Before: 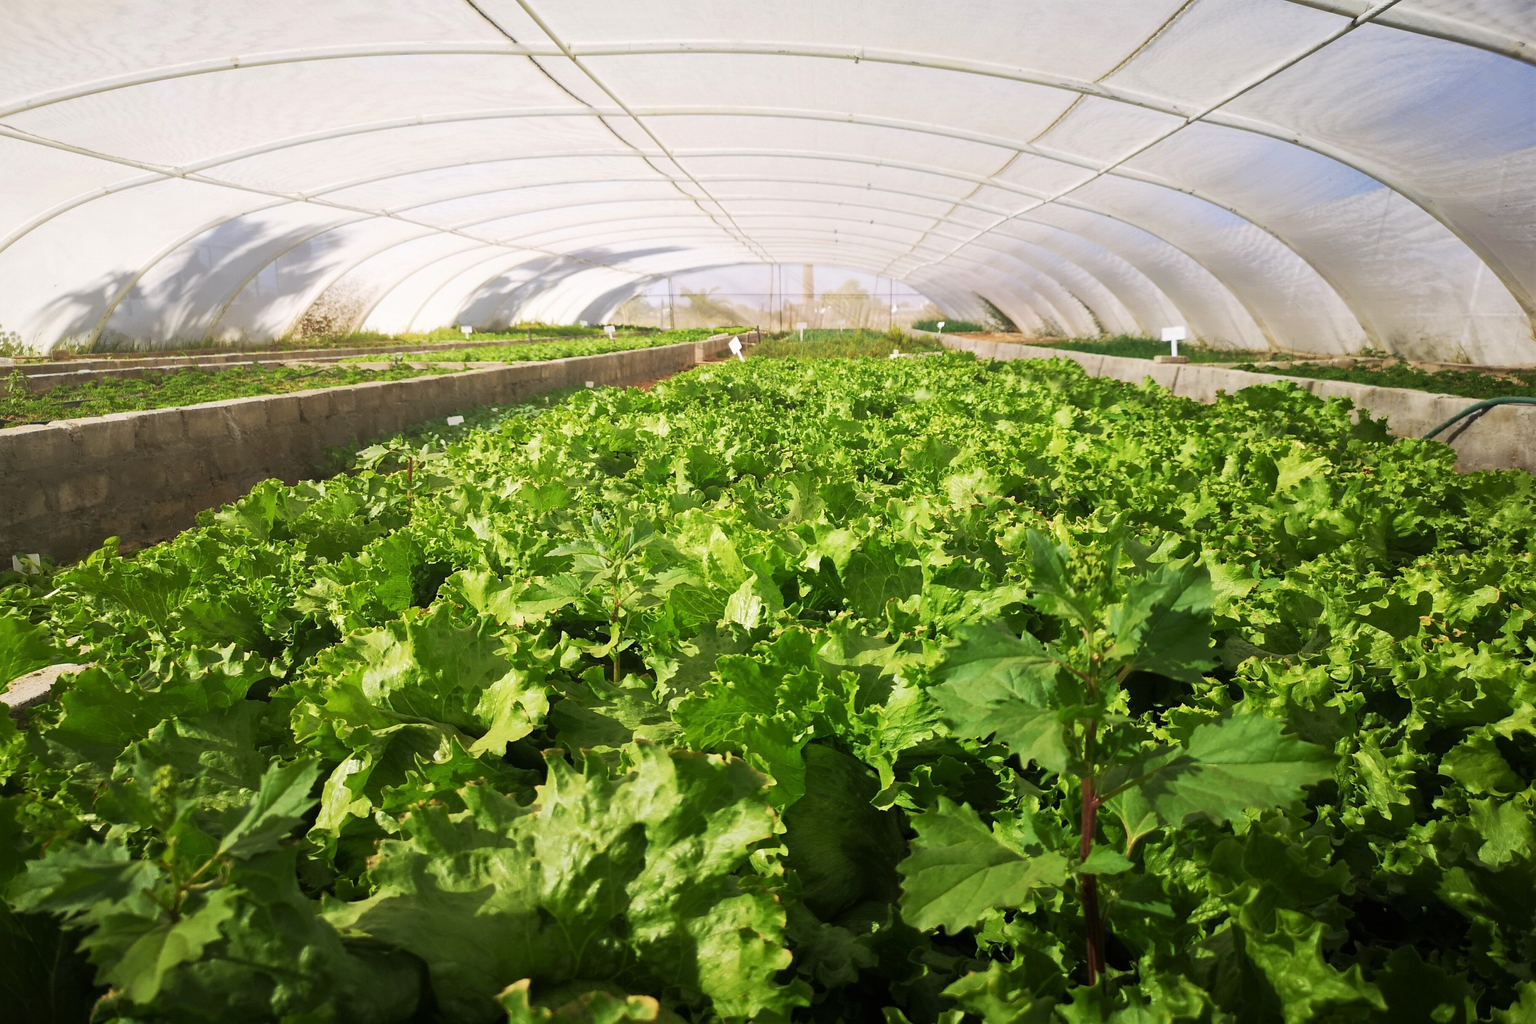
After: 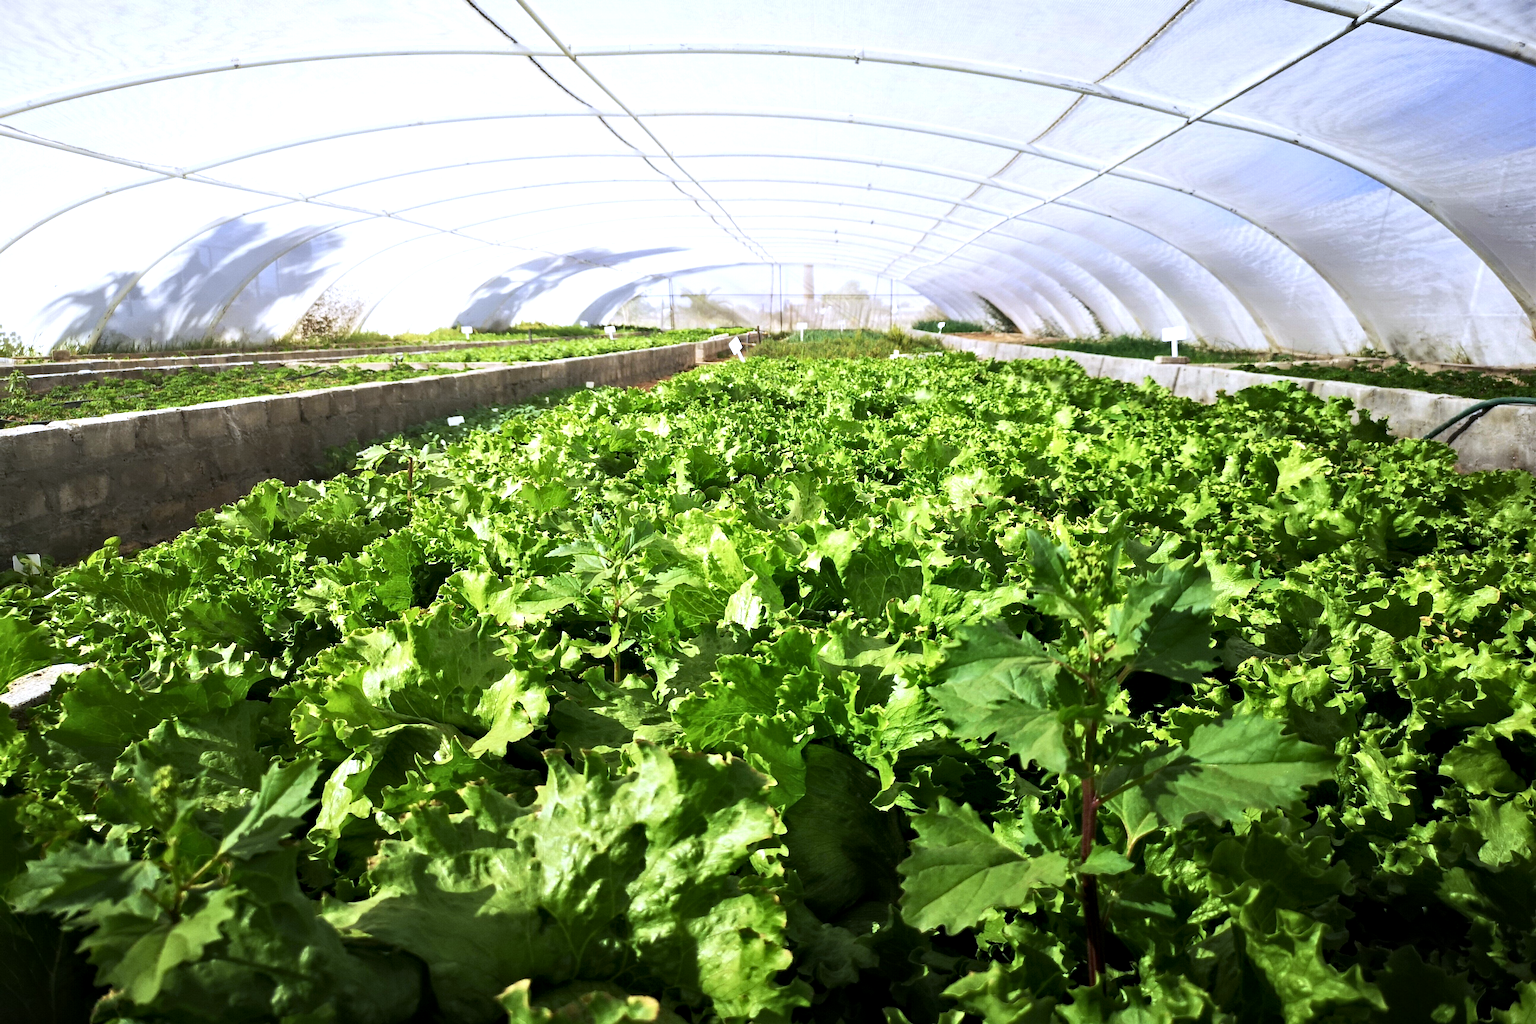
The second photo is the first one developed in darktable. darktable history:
white balance: red 0.948, green 1.02, blue 1.176
contrast equalizer: y [[0.535, 0.543, 0.548, 0.548, 0.542, 0.532], [0.5 ×6], [0.5 ×6], [0 ×6], [0 ×6]]
tone equalizer: -8 EV -0.417 EV, -7 EV -0.389 EV, -6 EV -0.333 EV, -5 EV -0.222 EV, -3 EV 0.222 EV, -2 EV 0.333 EV, -1 EV 0.389 EV, +0 EV 0.417 EV, edges refinement/feathering 500, mask exposure compensation -1.57 EV, preserve details no
